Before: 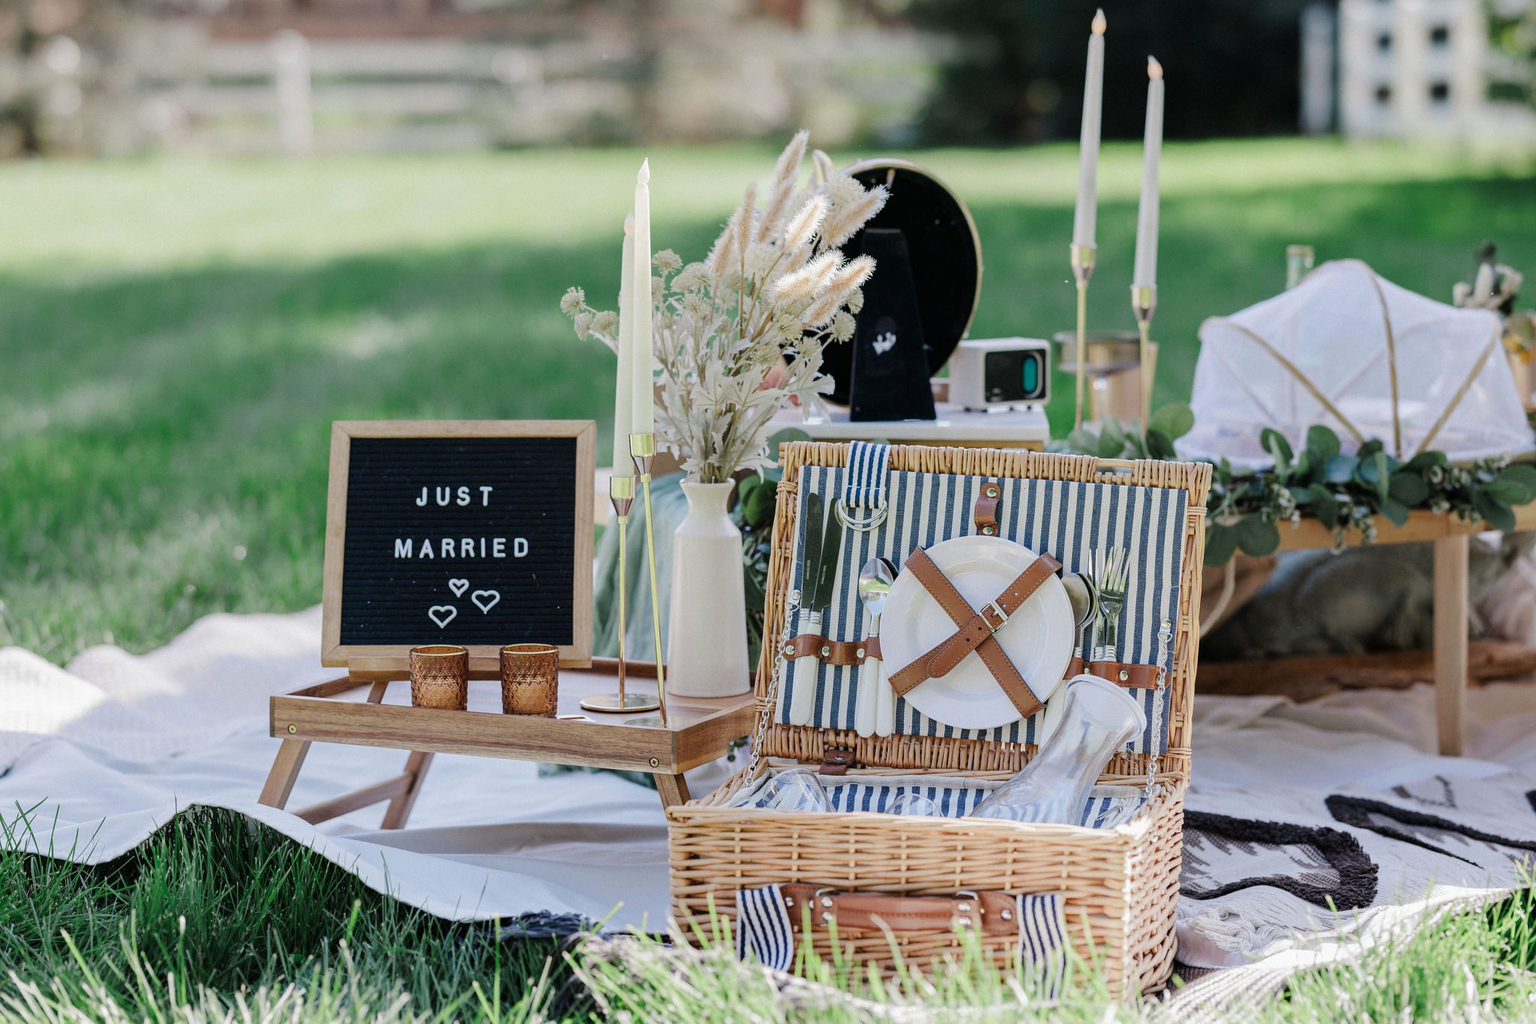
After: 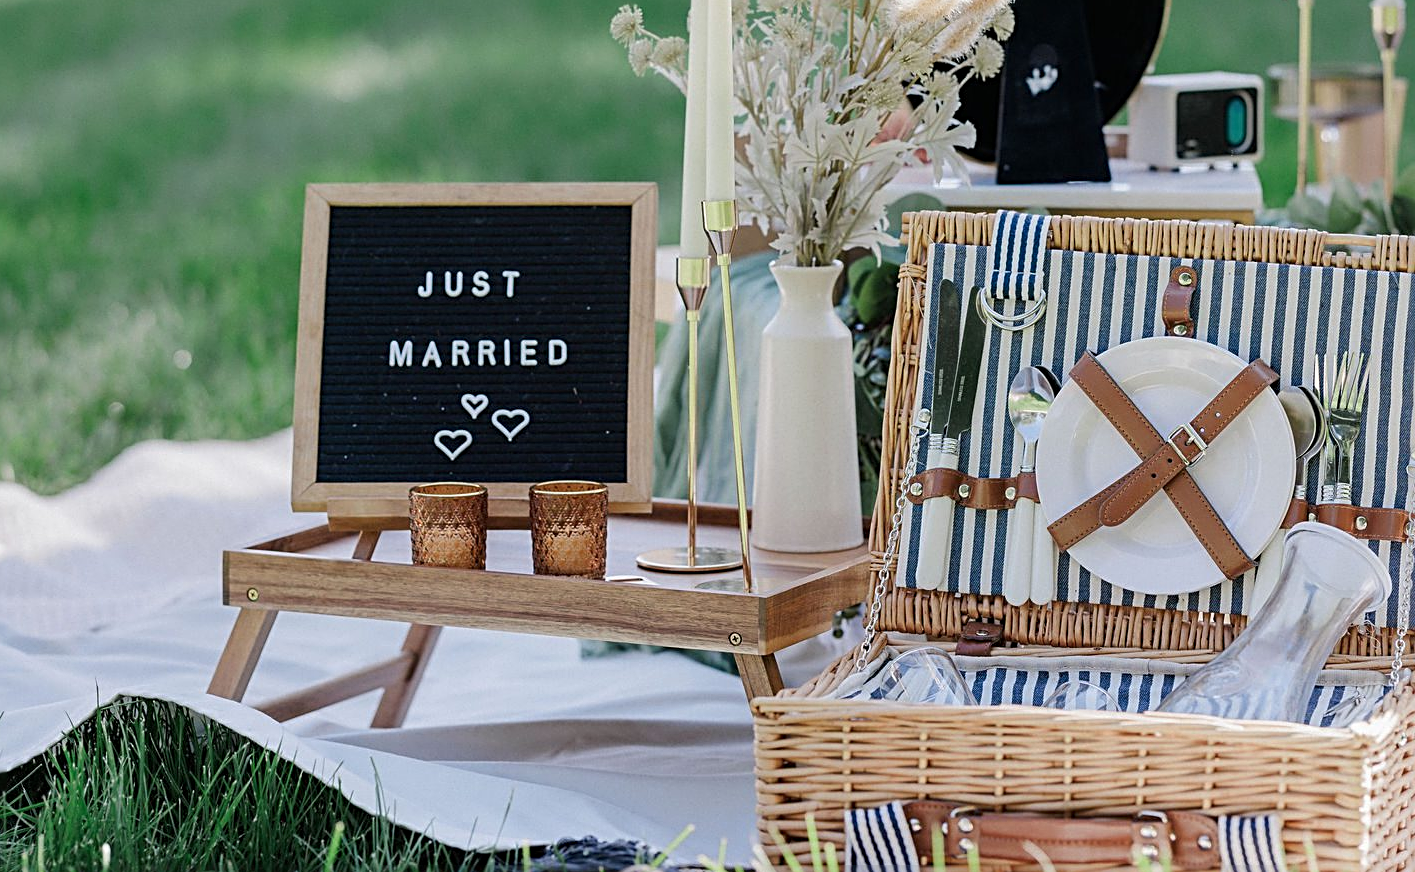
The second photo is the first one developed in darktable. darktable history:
sharpen: radius 2.723
crop: left 6.738%, top 27.676%, right 24.13%, bottom 8.461%
shadows and highlights: radius 126.63, shadows 30.29, highlights -30.6, low approximation 0.01, soften with gaussian
